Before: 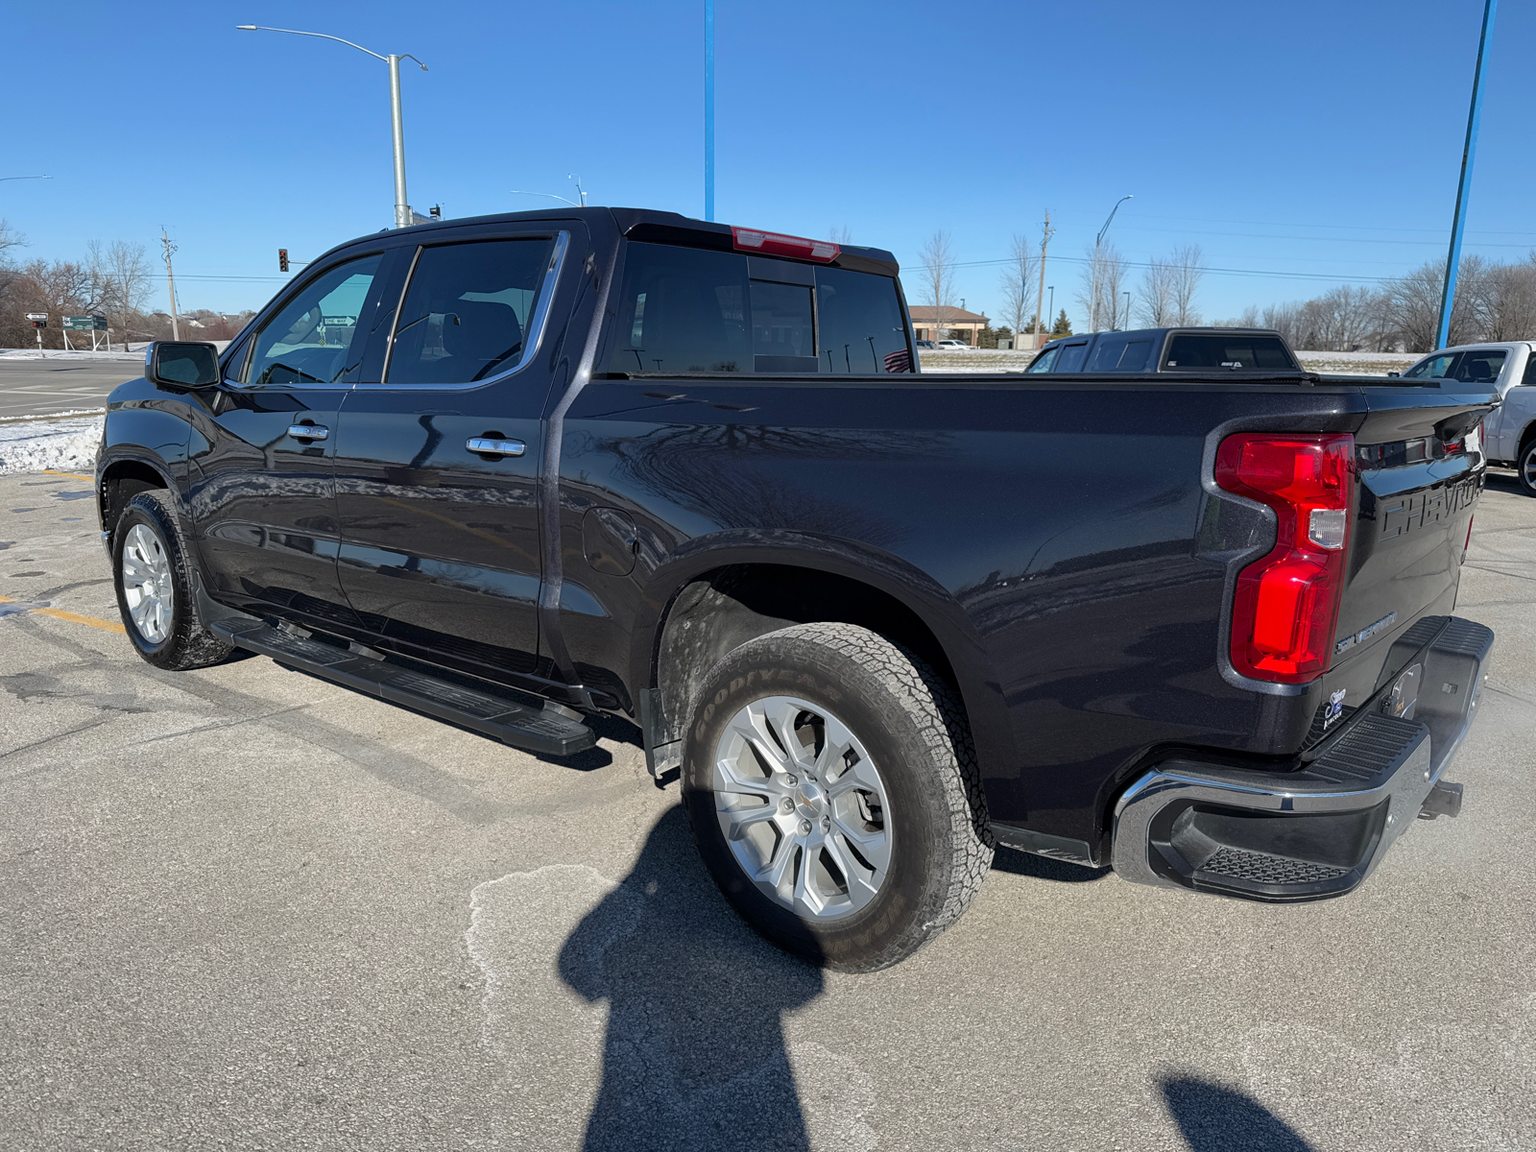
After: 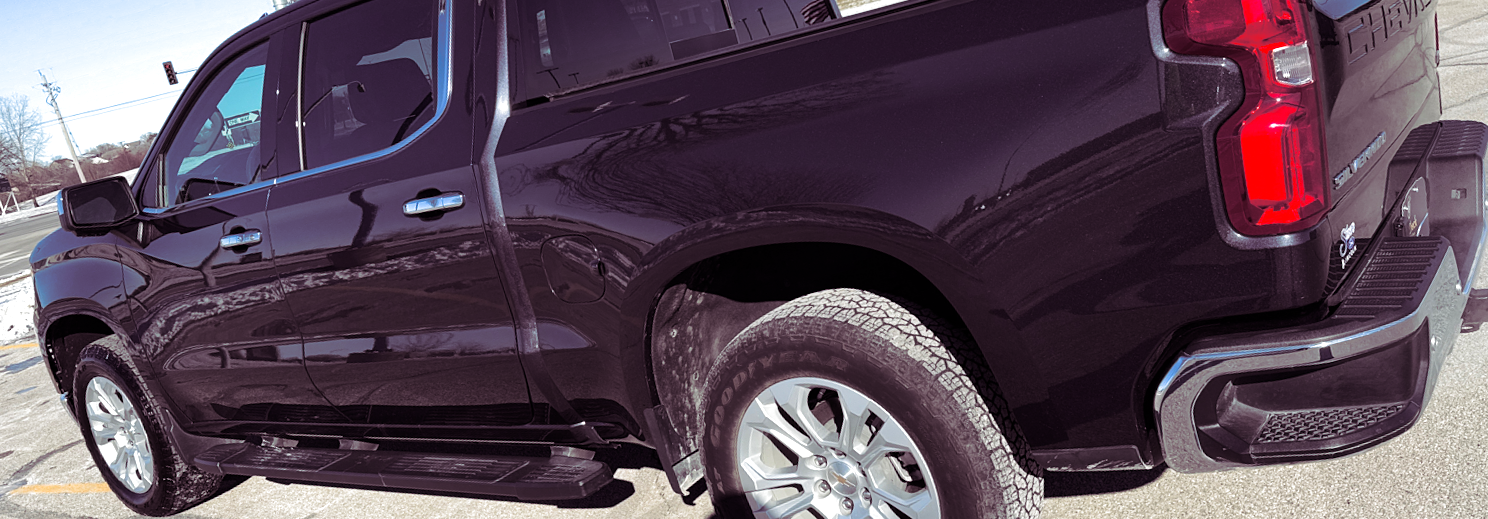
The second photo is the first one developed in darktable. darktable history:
tone equalizer: -8 EV -0.75 EV, -7 EV -0.7 EV, -6 EV -0.6 EV, -5 EV -0.4 EV, -3 EV 0.4 EV, -2 EV 0.6 EV, -1 EV 0.7 EV, +0 EV 0.75 EV, edges refinement/feathering 500, mask exposure compensation -1.57 EV, preserve details no
rotate and perspective: rotation -14.8°, crop left 0.1, crop right 0.903, crop top 0.25, crop bottom 0.748
crop: top 16.727%, bottom 16.727%
split-toning: shadows › hue 316.8°, shadows › saturation 0.47, highlights › hue 201.6°, highlights › saturation 0, balance -41.97, compress 28.01%
